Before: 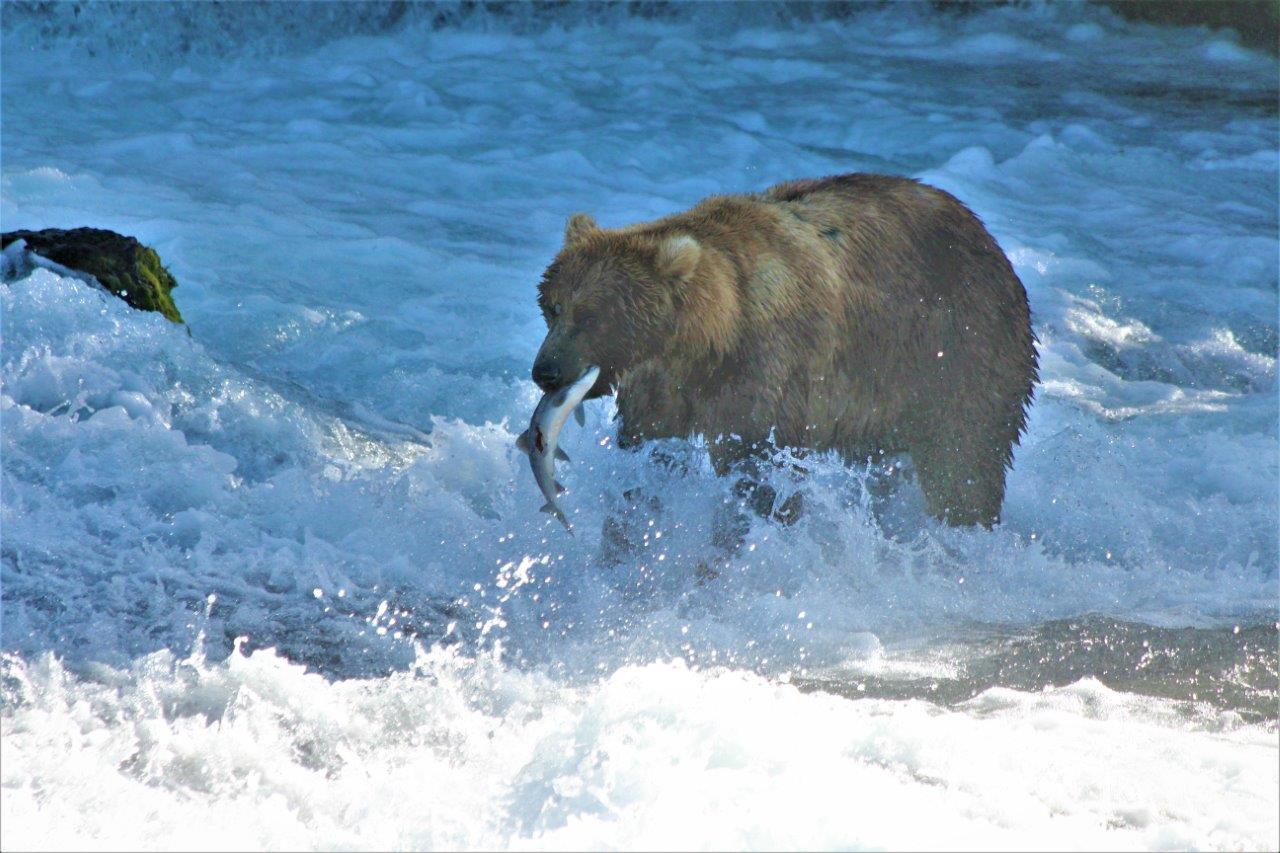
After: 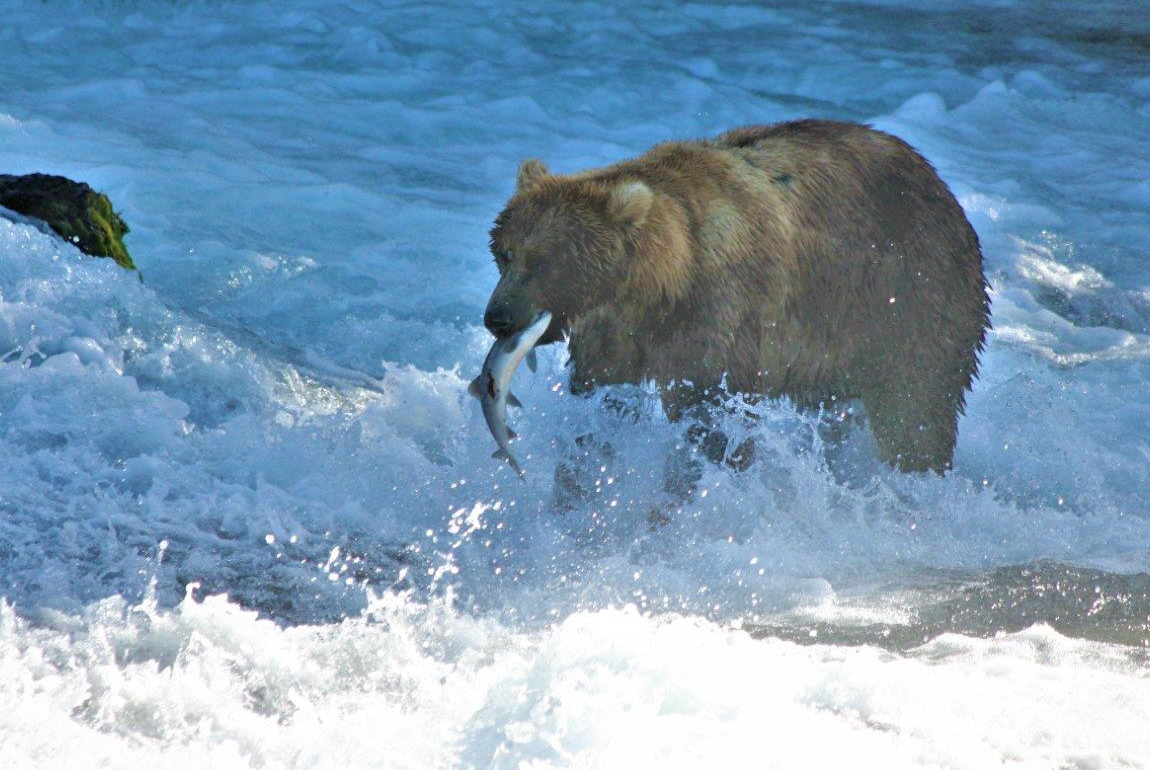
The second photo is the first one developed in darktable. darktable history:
crop: left 3.774%, top 6.434%, right 6.355%, bottom 3.191%
